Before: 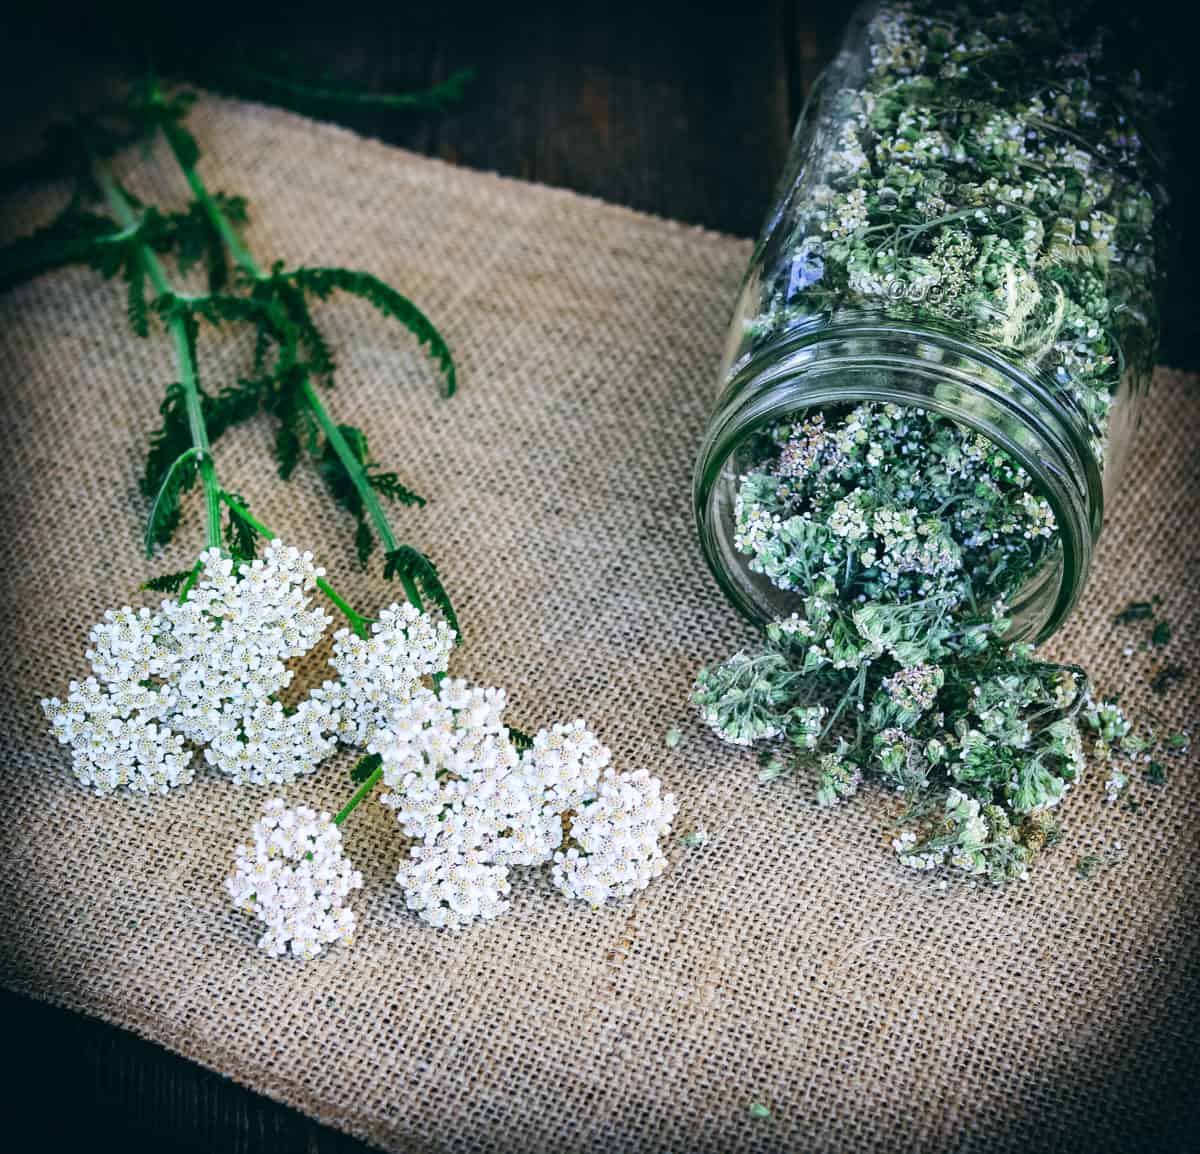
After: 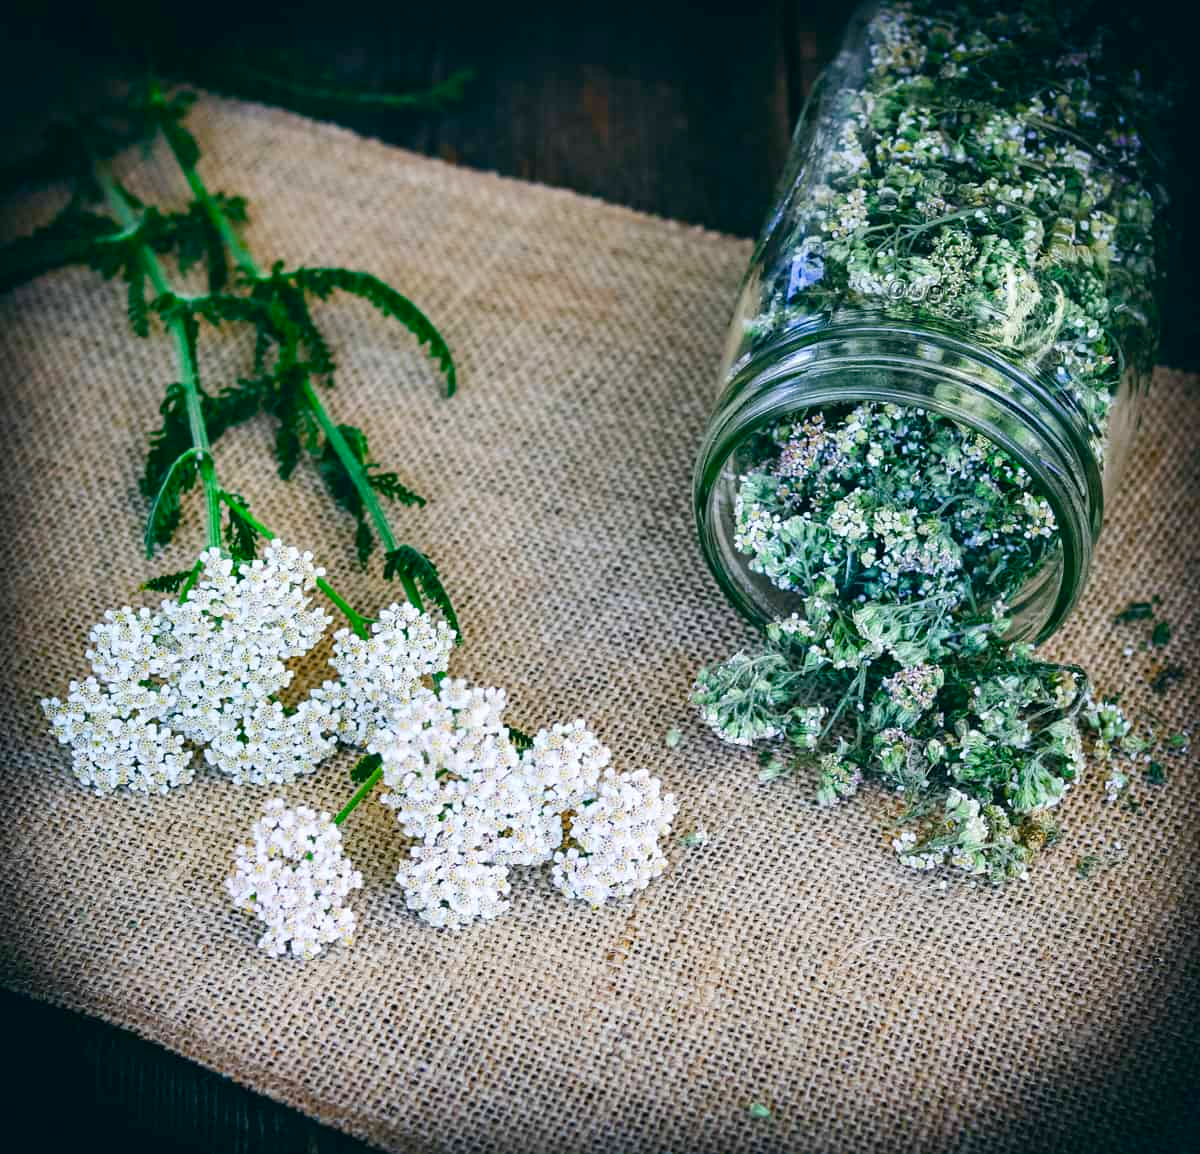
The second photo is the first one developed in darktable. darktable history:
color balance rgb: perceptual saturation grading › global saturation 20%, perceptual saturation grading › highlights -25.413%, perceptual saturation grading › shadows 25.49%, global vibrance 20%
